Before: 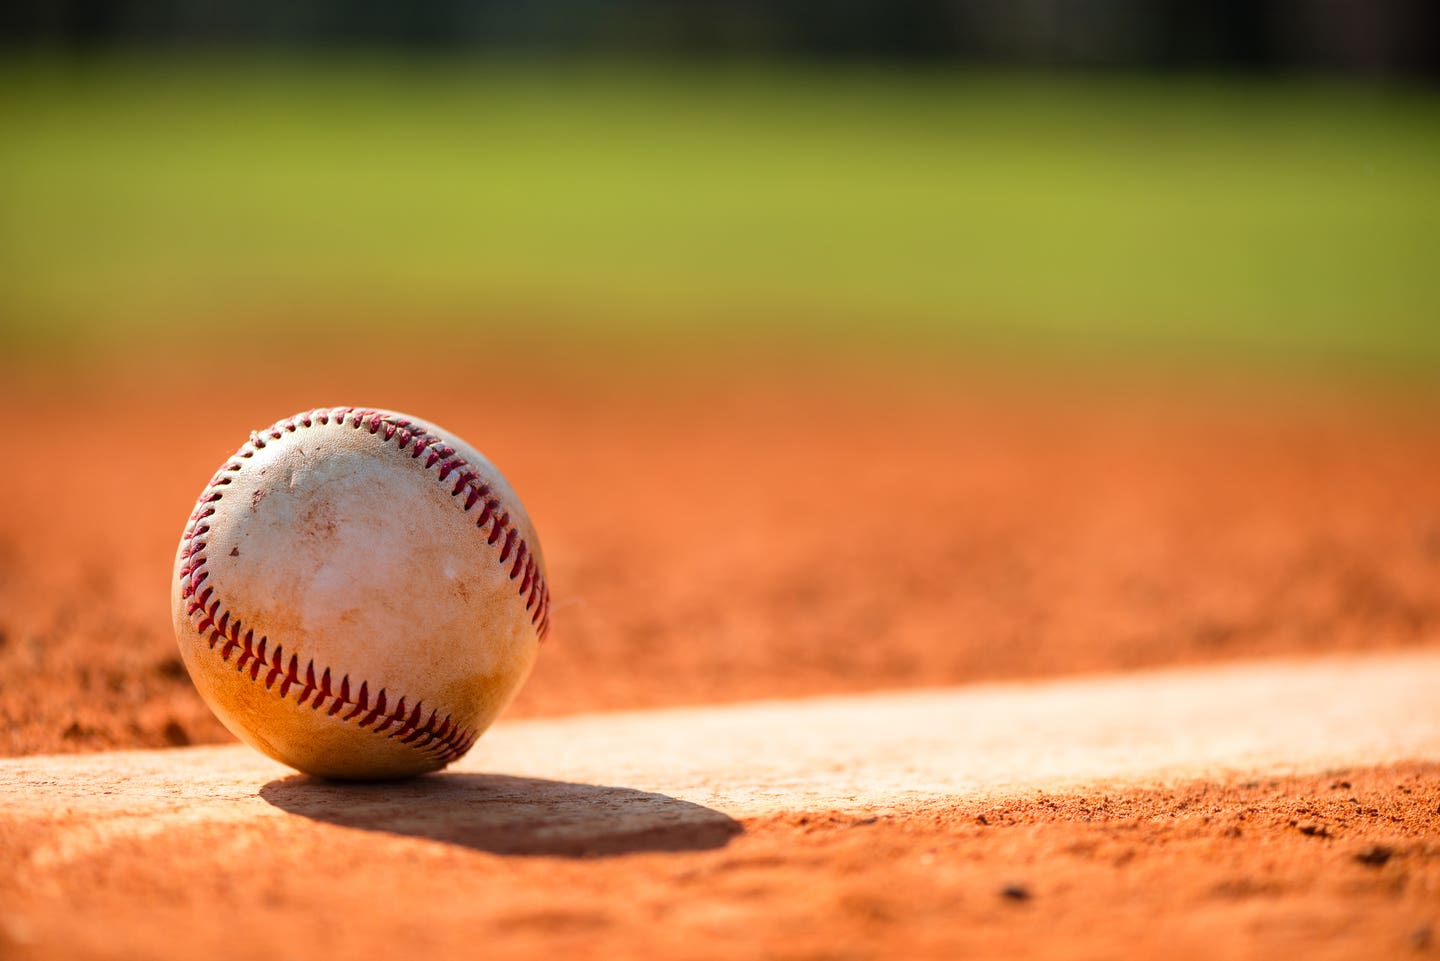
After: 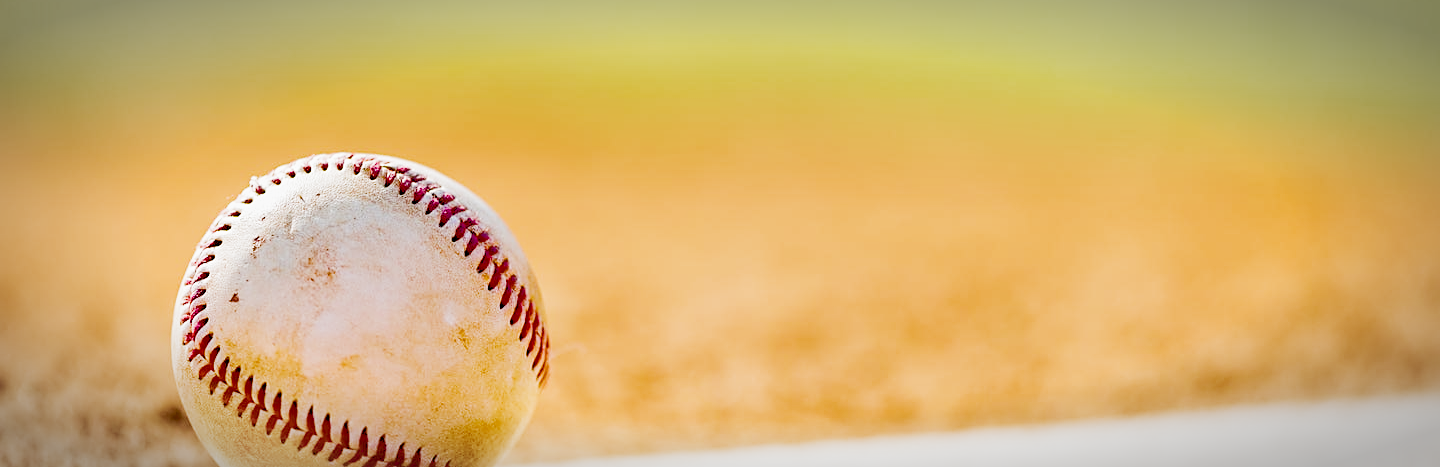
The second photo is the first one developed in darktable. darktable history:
crop and rotate: top 26.45%, bottom 24.902%
sharpen: on, module defaults
tone equalizer: on, module defaults
color balance rgb: linear chroma grading › global chroma 14.484%, perceptual saturation grading › global saturation 20%, perceptual saturation grading › highlights -25.774%, perceptual saturation grading › shadows 24.187%, perceptual brilliance grading › global brilliance 9.894%, perceptual brilliance grading › shadows 14.518%
filmic rgb: middle gray luminance 2.7%, black relative exposure -10 EV, white relative exposure 7.01 EV, dynamic range scaling 10.29%, target black luminance 0%, hardness 3.19, latitude 43.54%, contrast 0.677, highlights saturation mix 5.59%, shadows ↔ highlights balance 14.08%, add noise in highlights 0, preserve chrominance no, color science v3 (2019), use custom middle-gray values true, contrast in highlights soft
shadows and highlights: low approximation 0.01, soften with gaussian
vignetting: automatic ratio true
